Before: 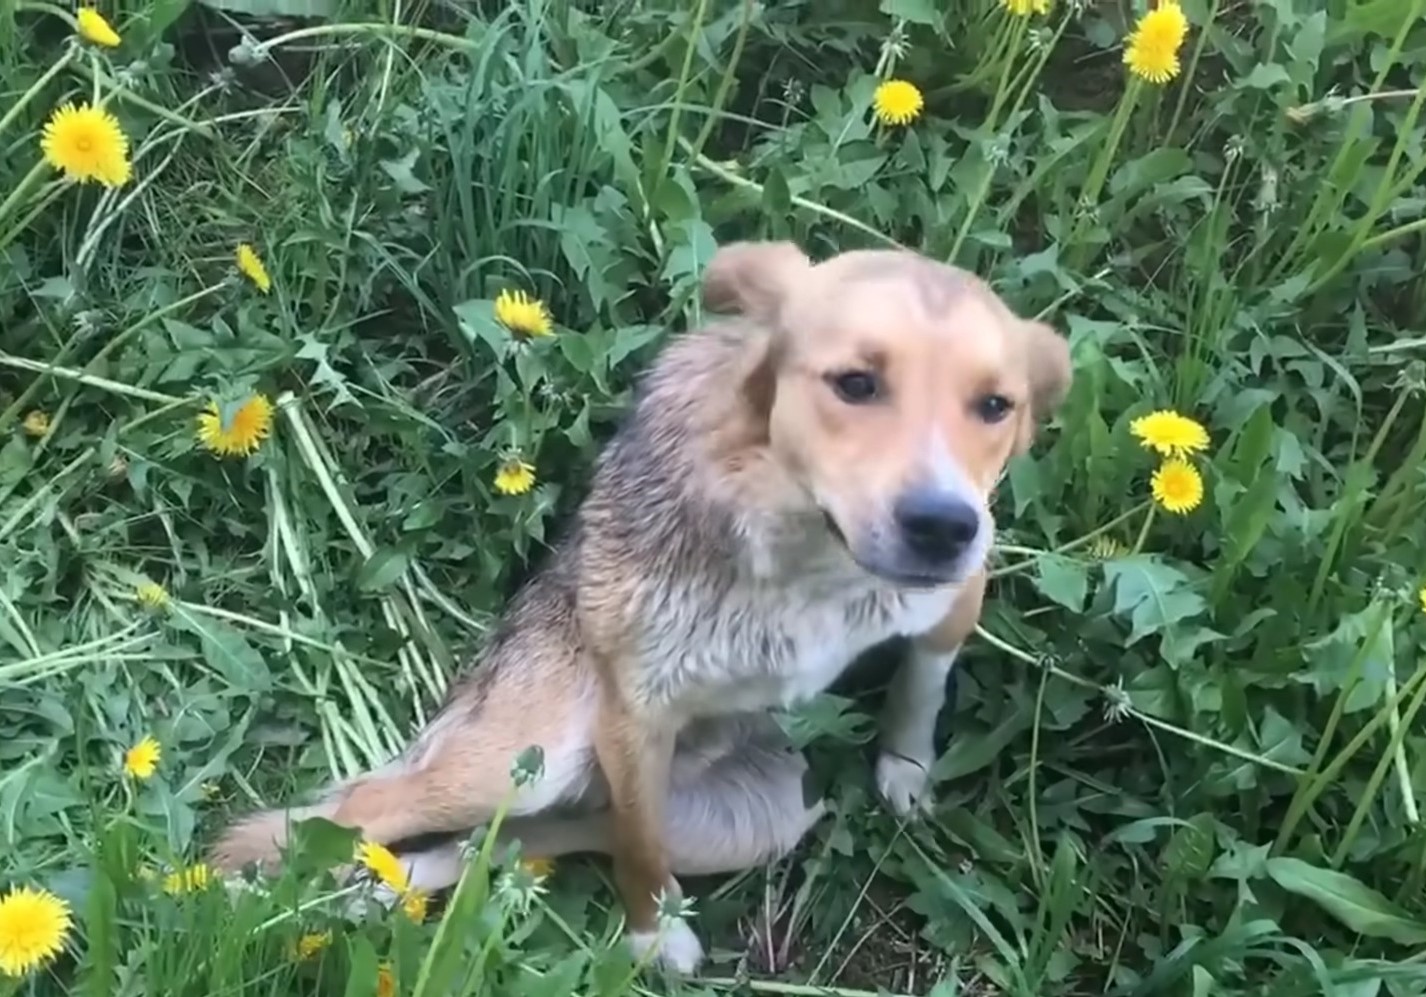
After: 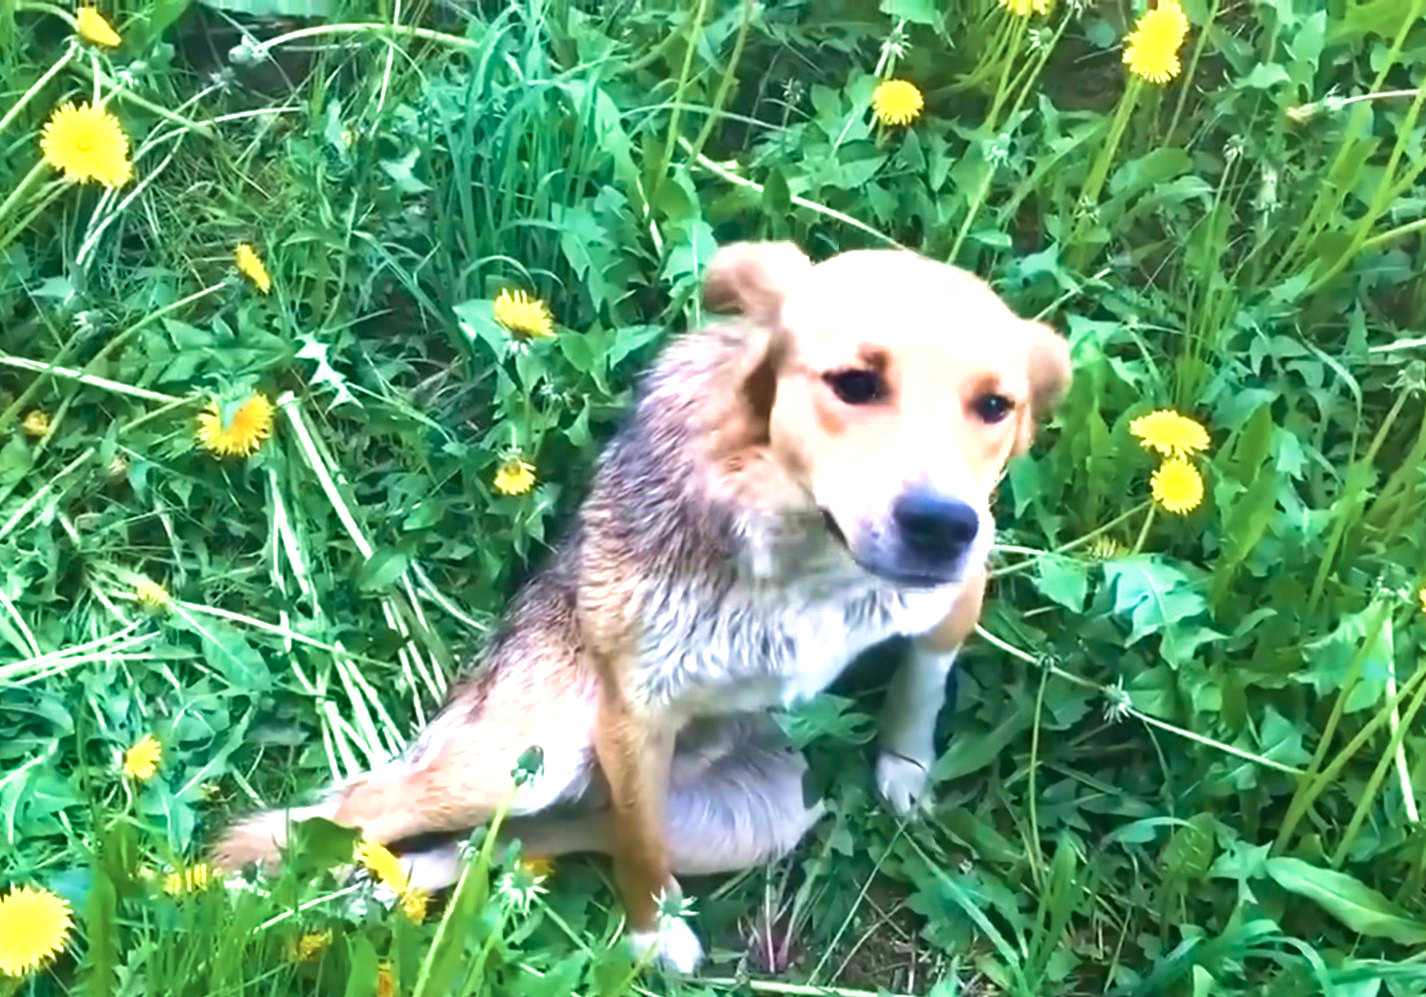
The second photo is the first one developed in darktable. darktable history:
shadows and highlights: shadows 43.71, white point adjustment -1.46, soften with gaussian
white balance: emerald 1
exposure: exposure 1 EV, compensate highlight preservation false
velvia: strength 67.07%, mid-tones bias 0.972
